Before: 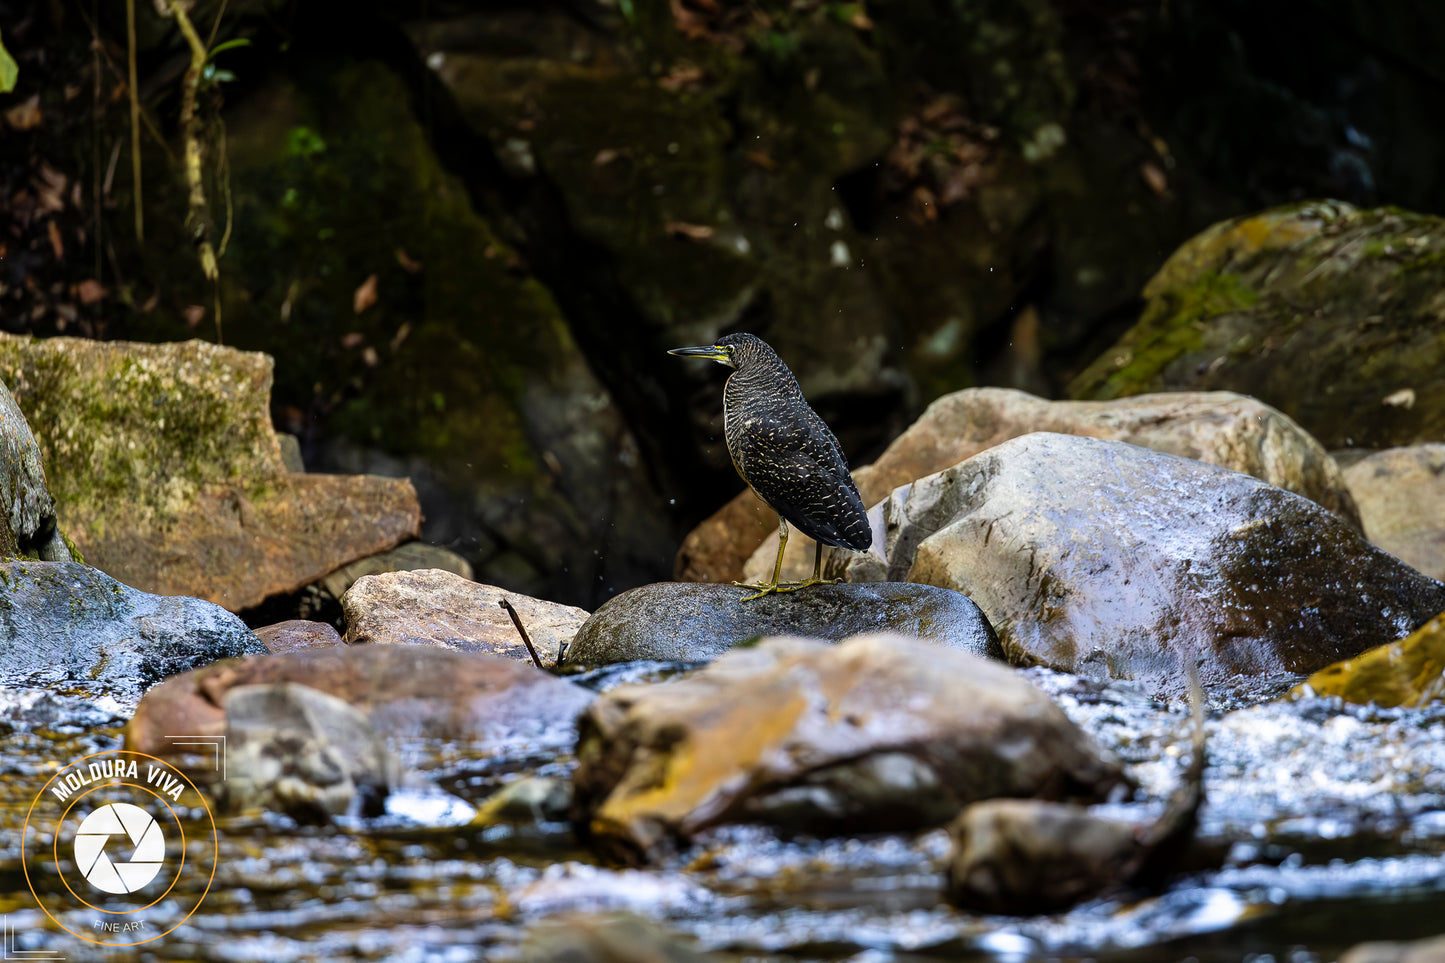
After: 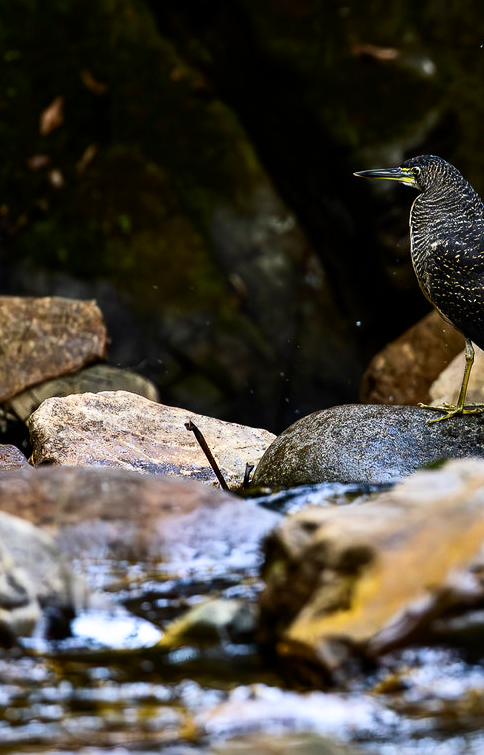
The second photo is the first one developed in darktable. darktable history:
crop and rotate: left 21.77%, top 18.528%, right 44.676%, bottom 2.997%
contrast brightness saturation: contrast 0.22
